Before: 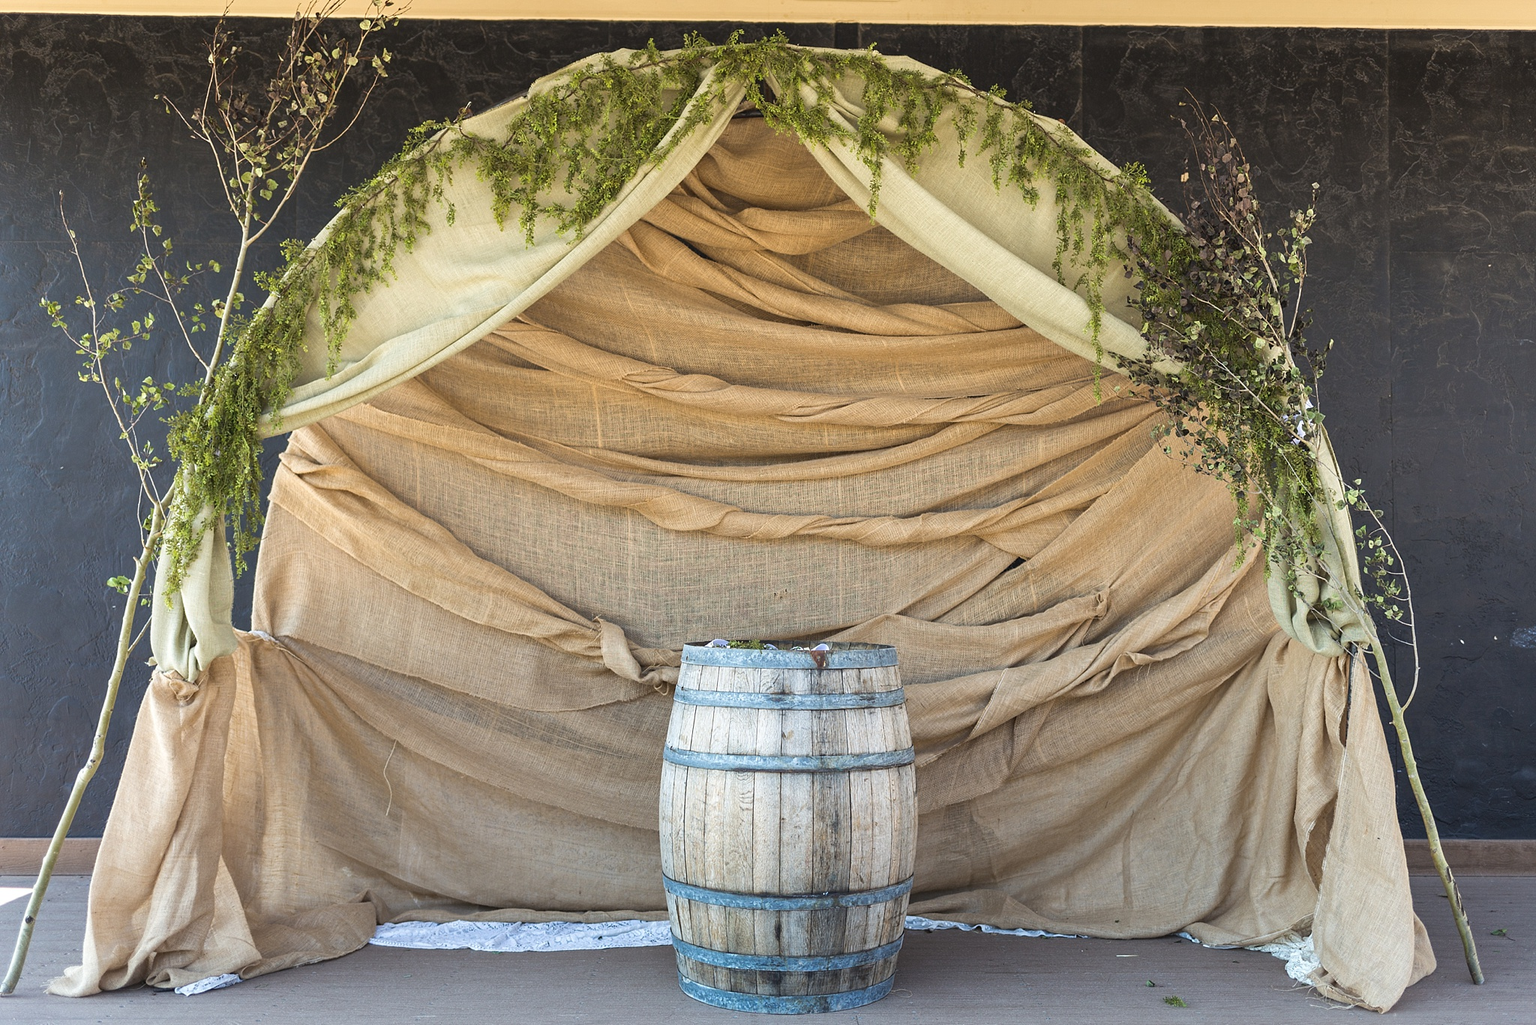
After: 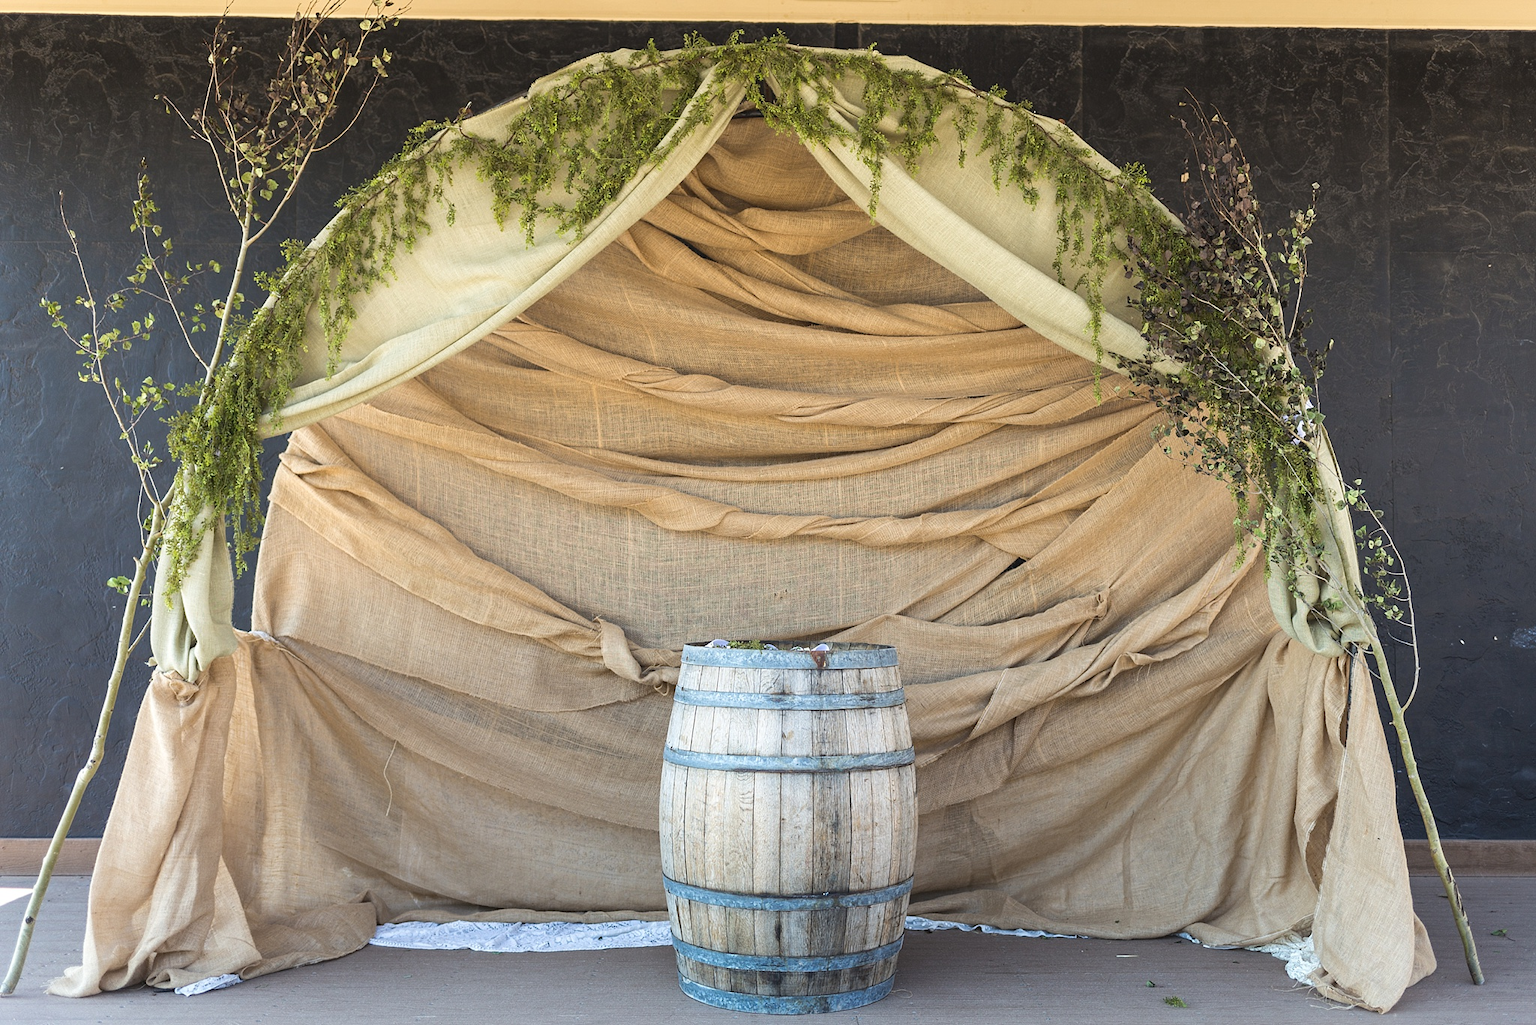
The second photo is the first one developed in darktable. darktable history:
shadows and highlights: shadows -24.05, highlights 51.54, soften with gaussian
